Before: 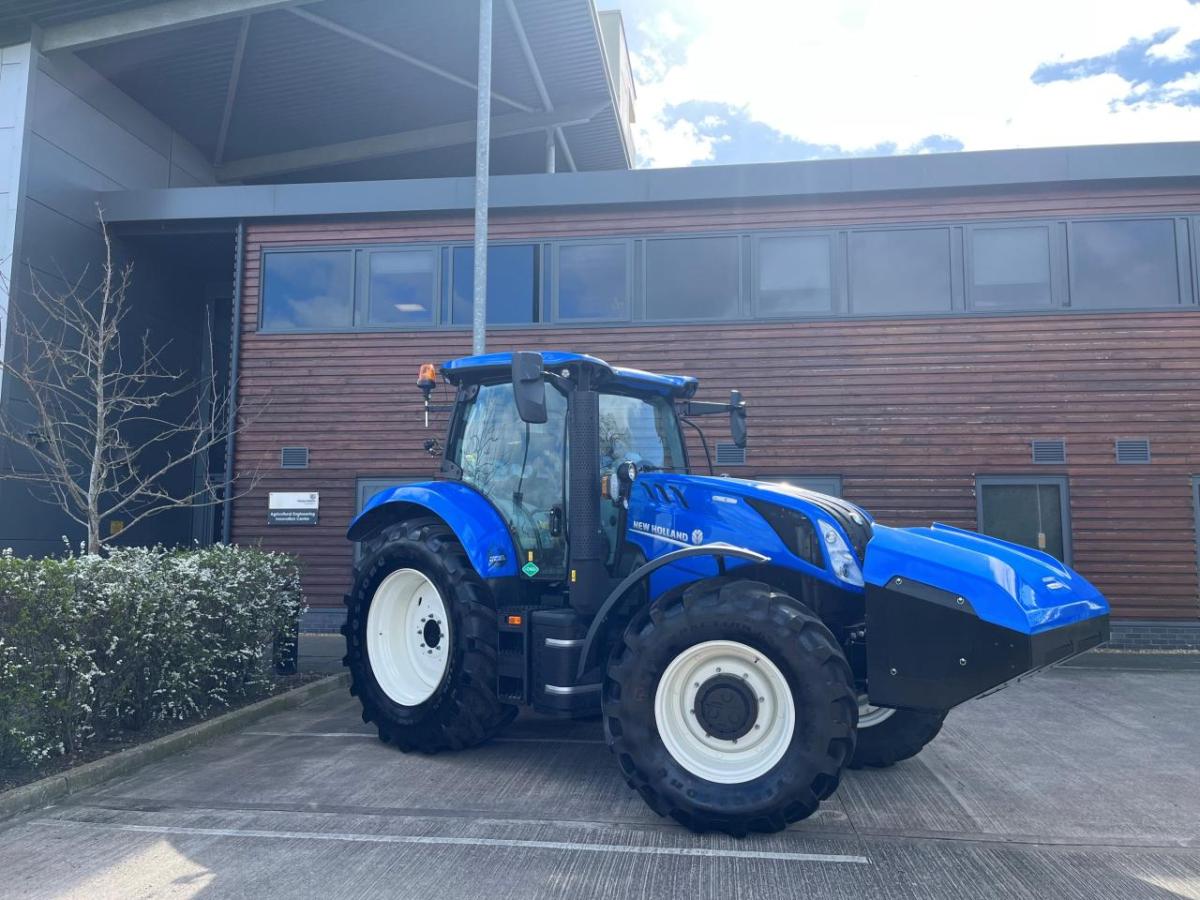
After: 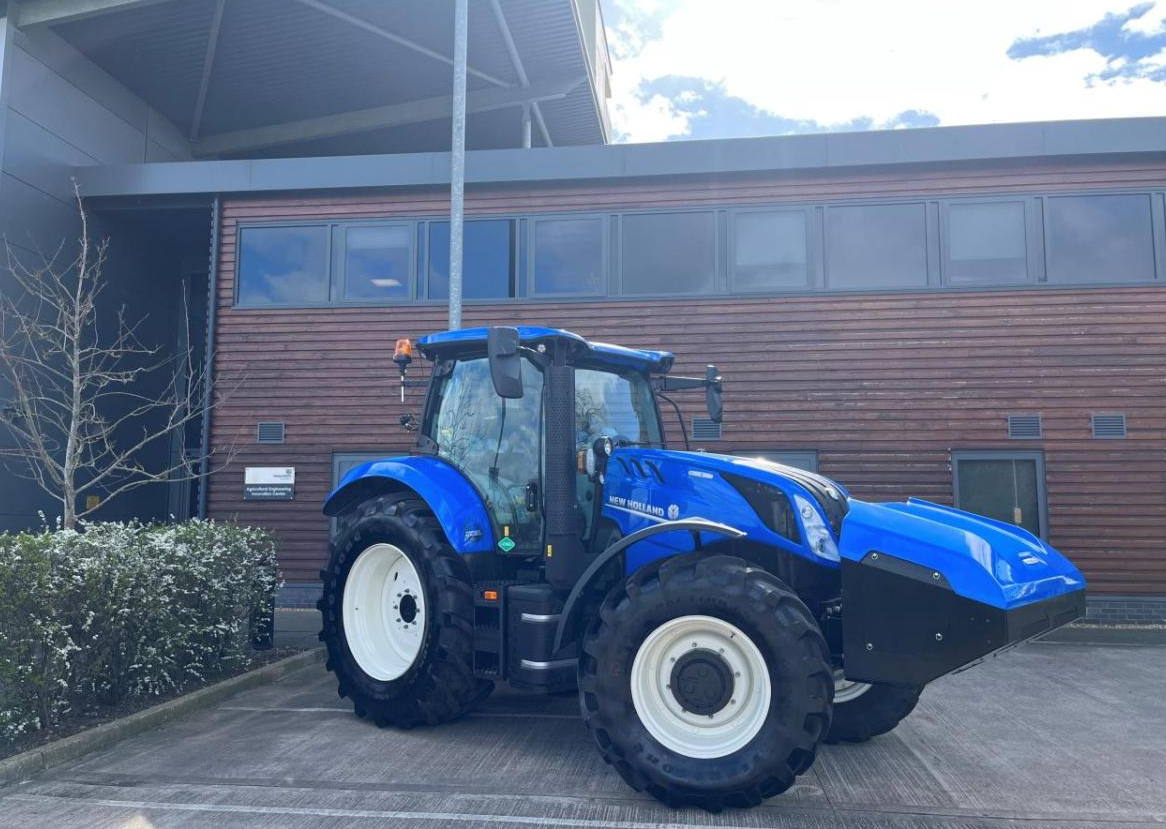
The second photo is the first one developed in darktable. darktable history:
crop: left 2.075%, top 2.874%, right 0.753%, bottom 4.982%
shadows and highlights: shadows 25.91, highlights -24.06
